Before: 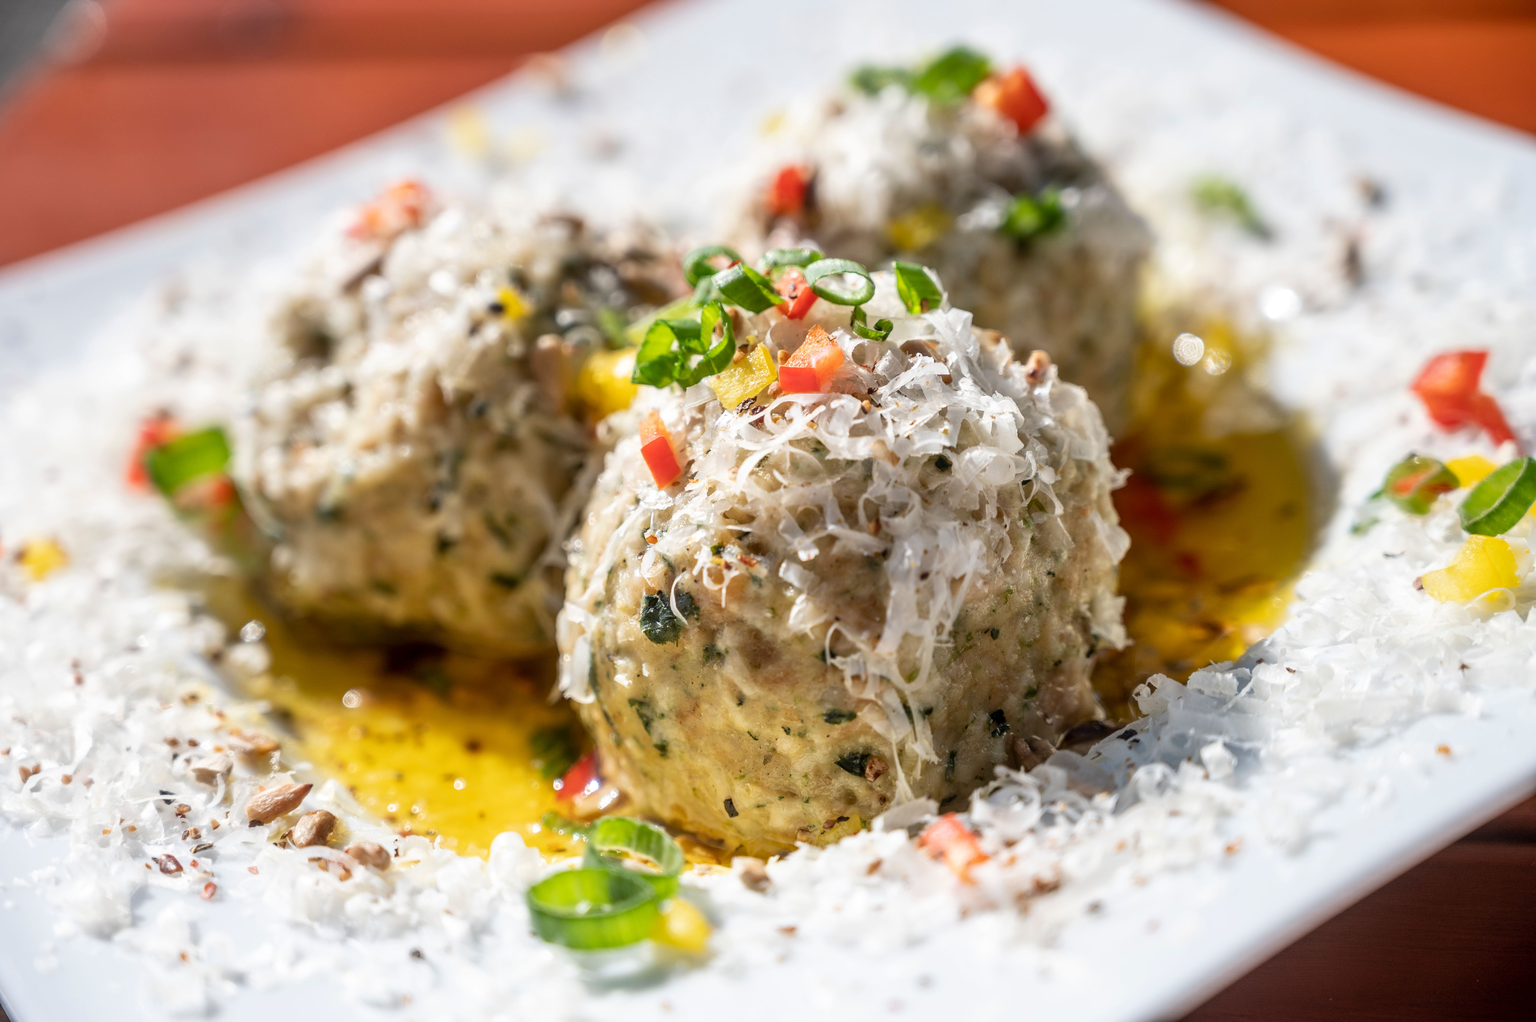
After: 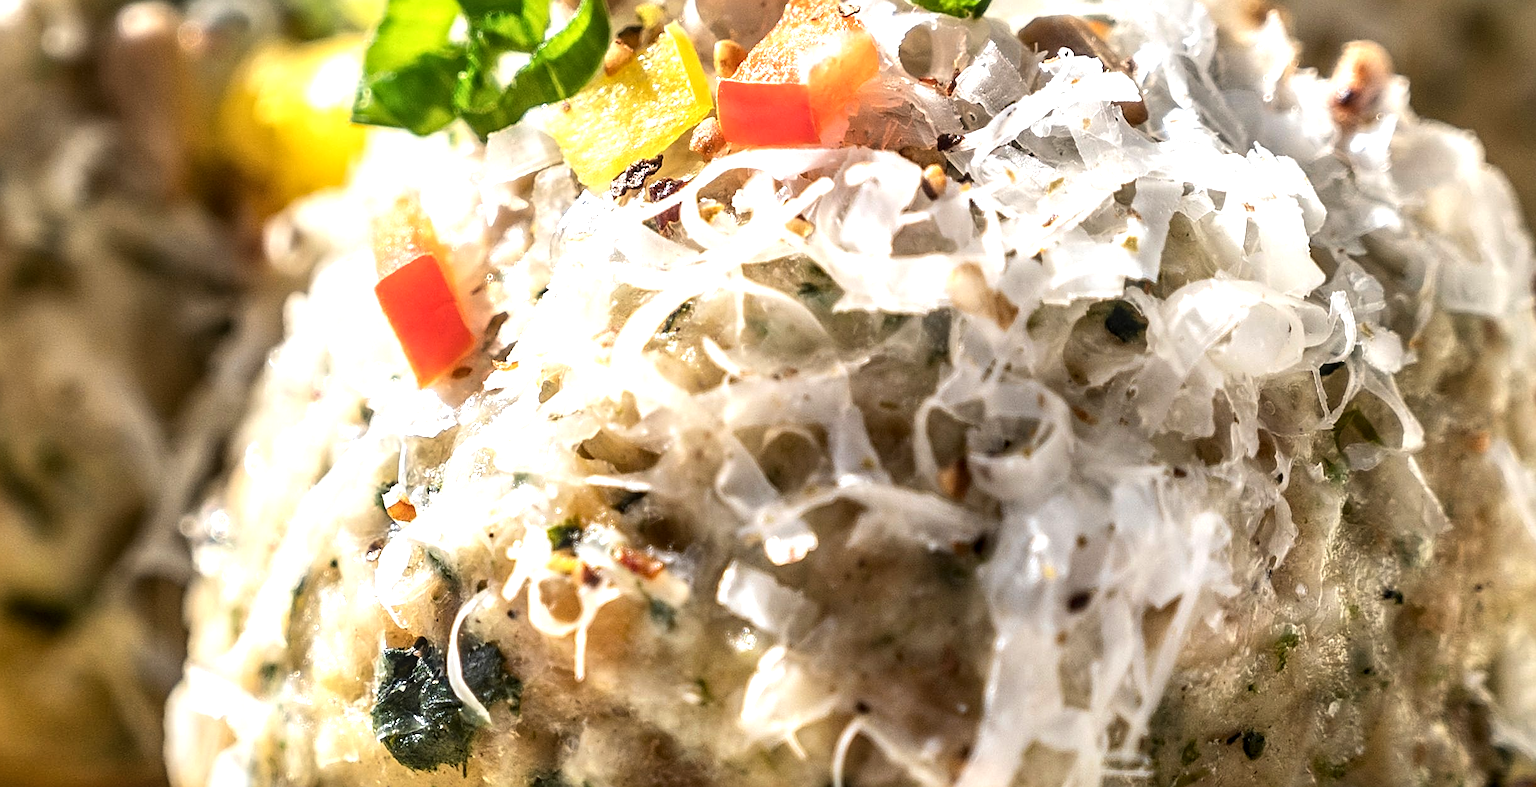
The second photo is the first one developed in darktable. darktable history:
crop: left 31.906%, top 32.676%, right 27.798%, bottom 36.266%
local contrast: on, module defaults
sharpen: on, module defaults
tone equalizer: -8 EV -0.751 EV, -7 EV -0.705 EV, -6 EV -0.6 EV, -5 EV -0.38 EV, -3 EV 0.366 EV, -2 EV 0.6 EV, -1 EV 0.676 EV, +0 EV 0.741 EV, edges refinement/feathering 500, mask exposure compensation -1.57 EV, preserve details no
